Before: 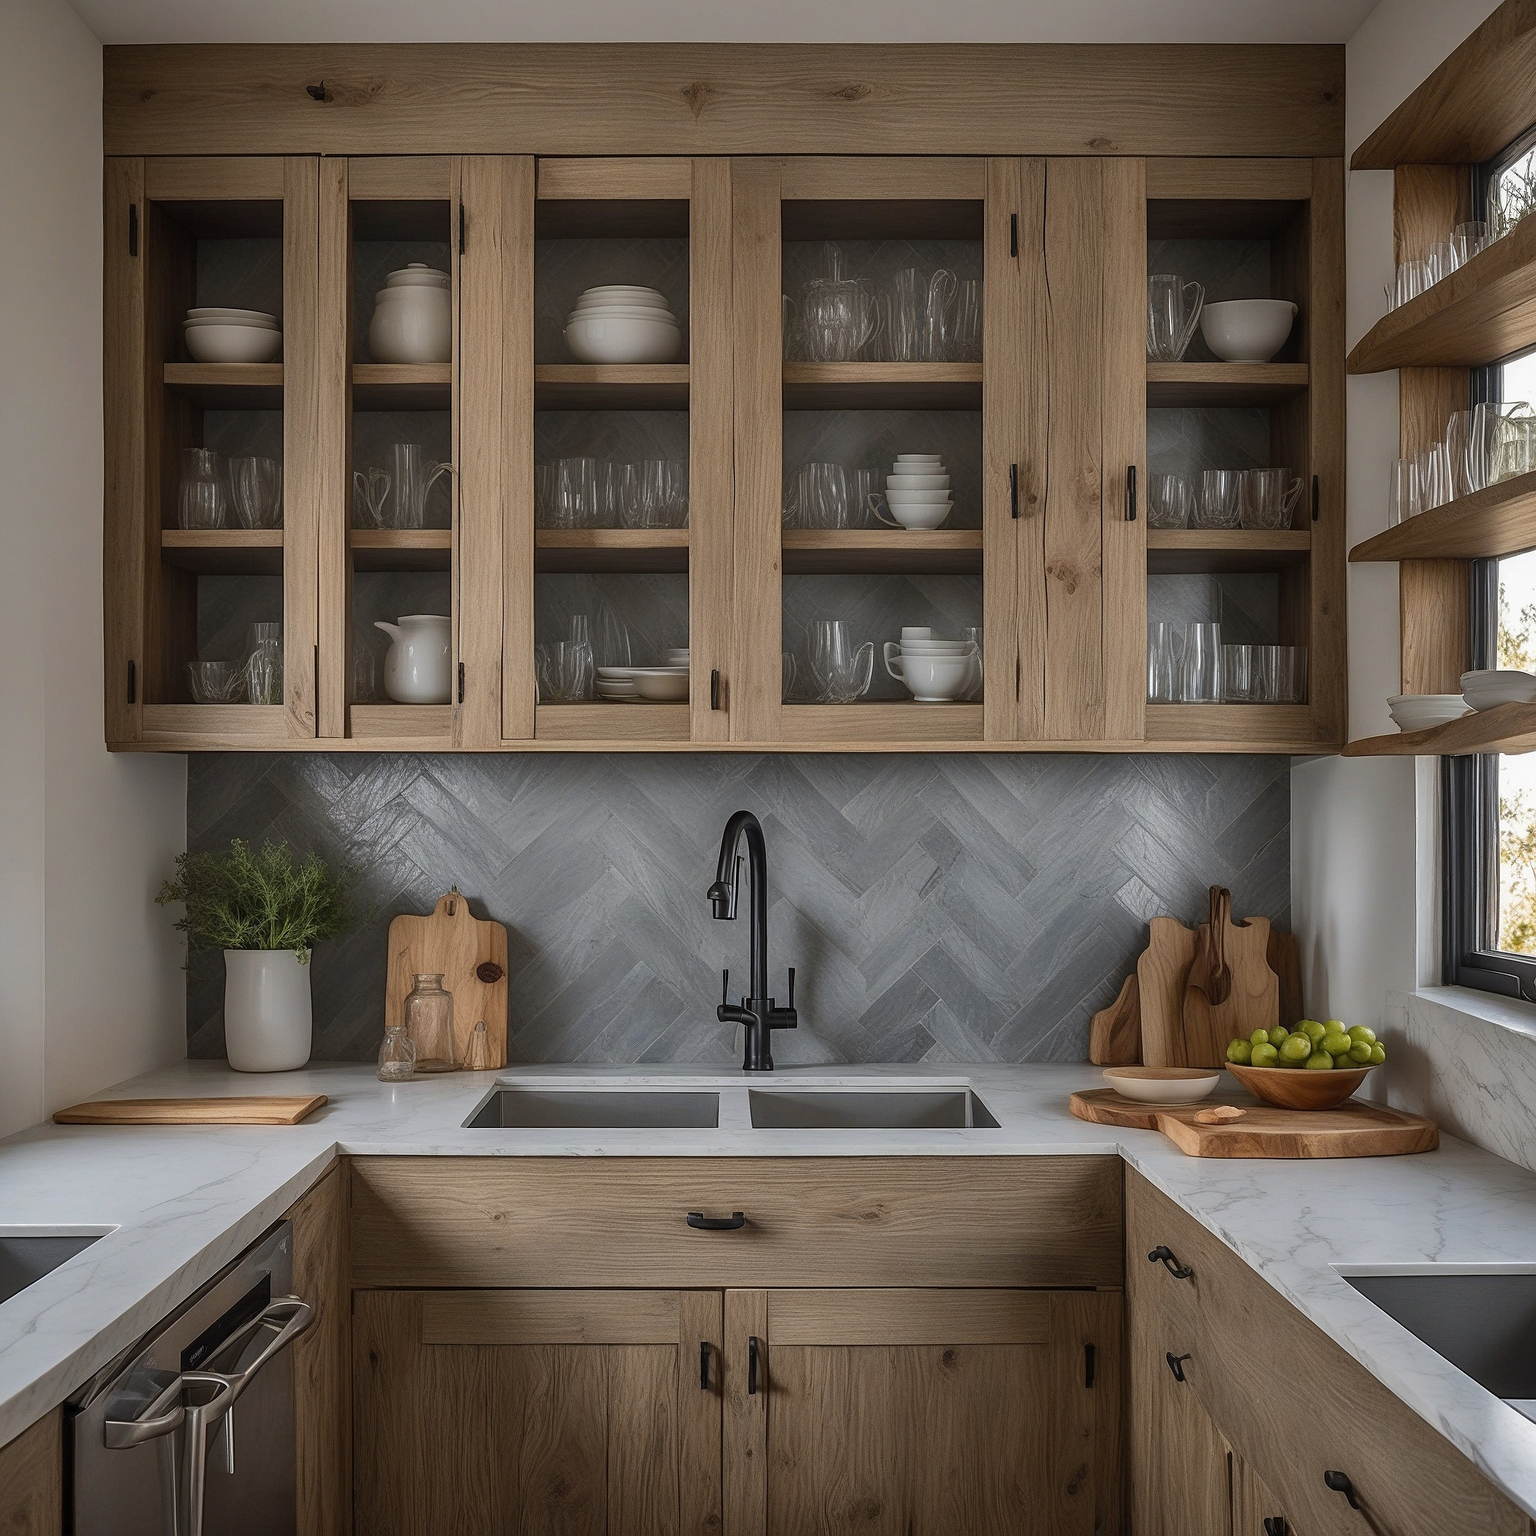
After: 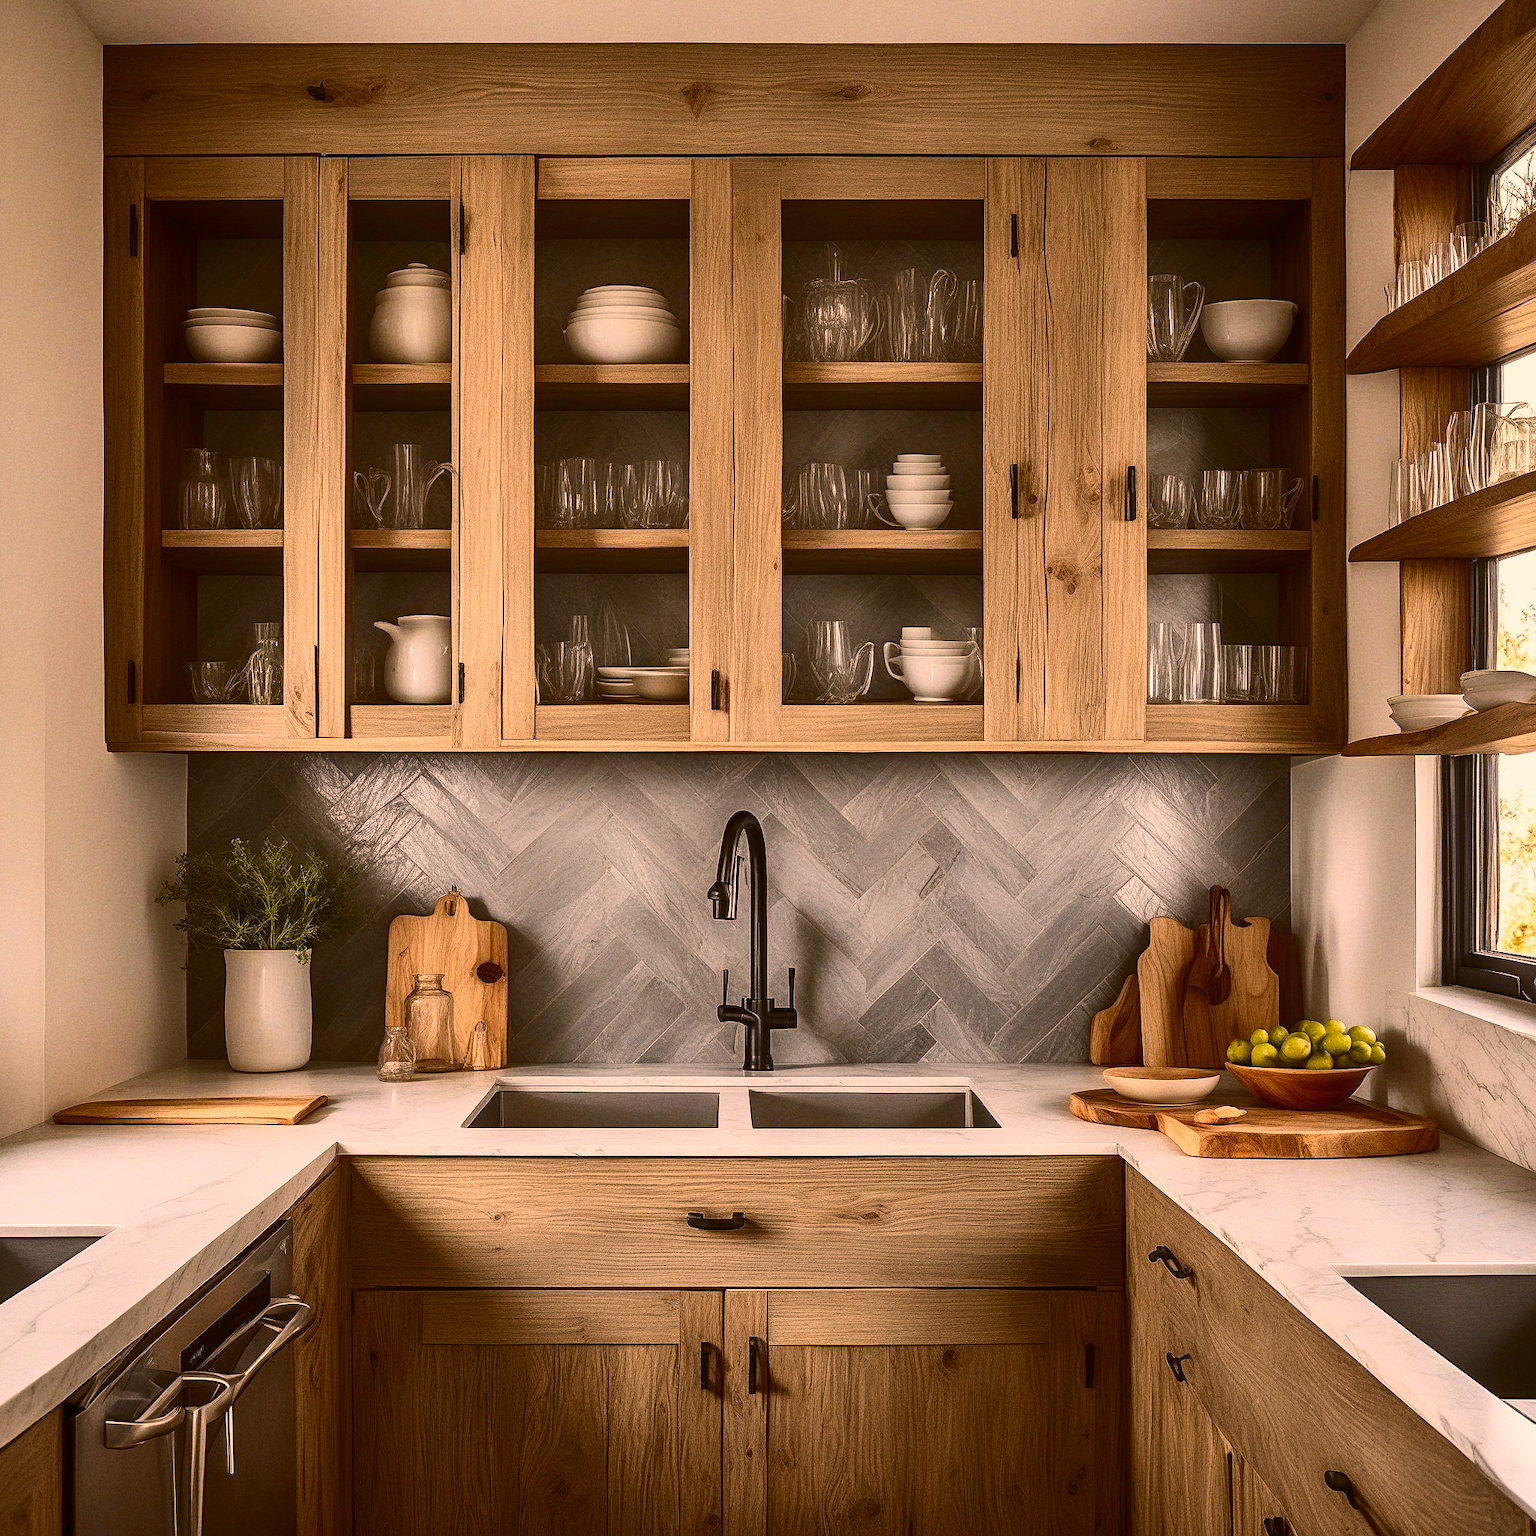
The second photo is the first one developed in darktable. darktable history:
color balance rgb: shadows lift › luminance -5%, shadows lift › chroma 1.1%, shadows lift › hue 219°, power › luminance 10%, power › chroma 2.83%, power › hue 60°, highlights gain › chroma 4.52%, highlights gain › hue 33.33°, saturation formula JzAzBz (2021)
shadows and highlights: shadows 12, white point adjustment 1.2, highlights -0.36, soften with gaussian
grain: coarseness 0.09 ISO
contrast brightness saturation: contrast 0.4, brightness 0.1, saturation 0.21
